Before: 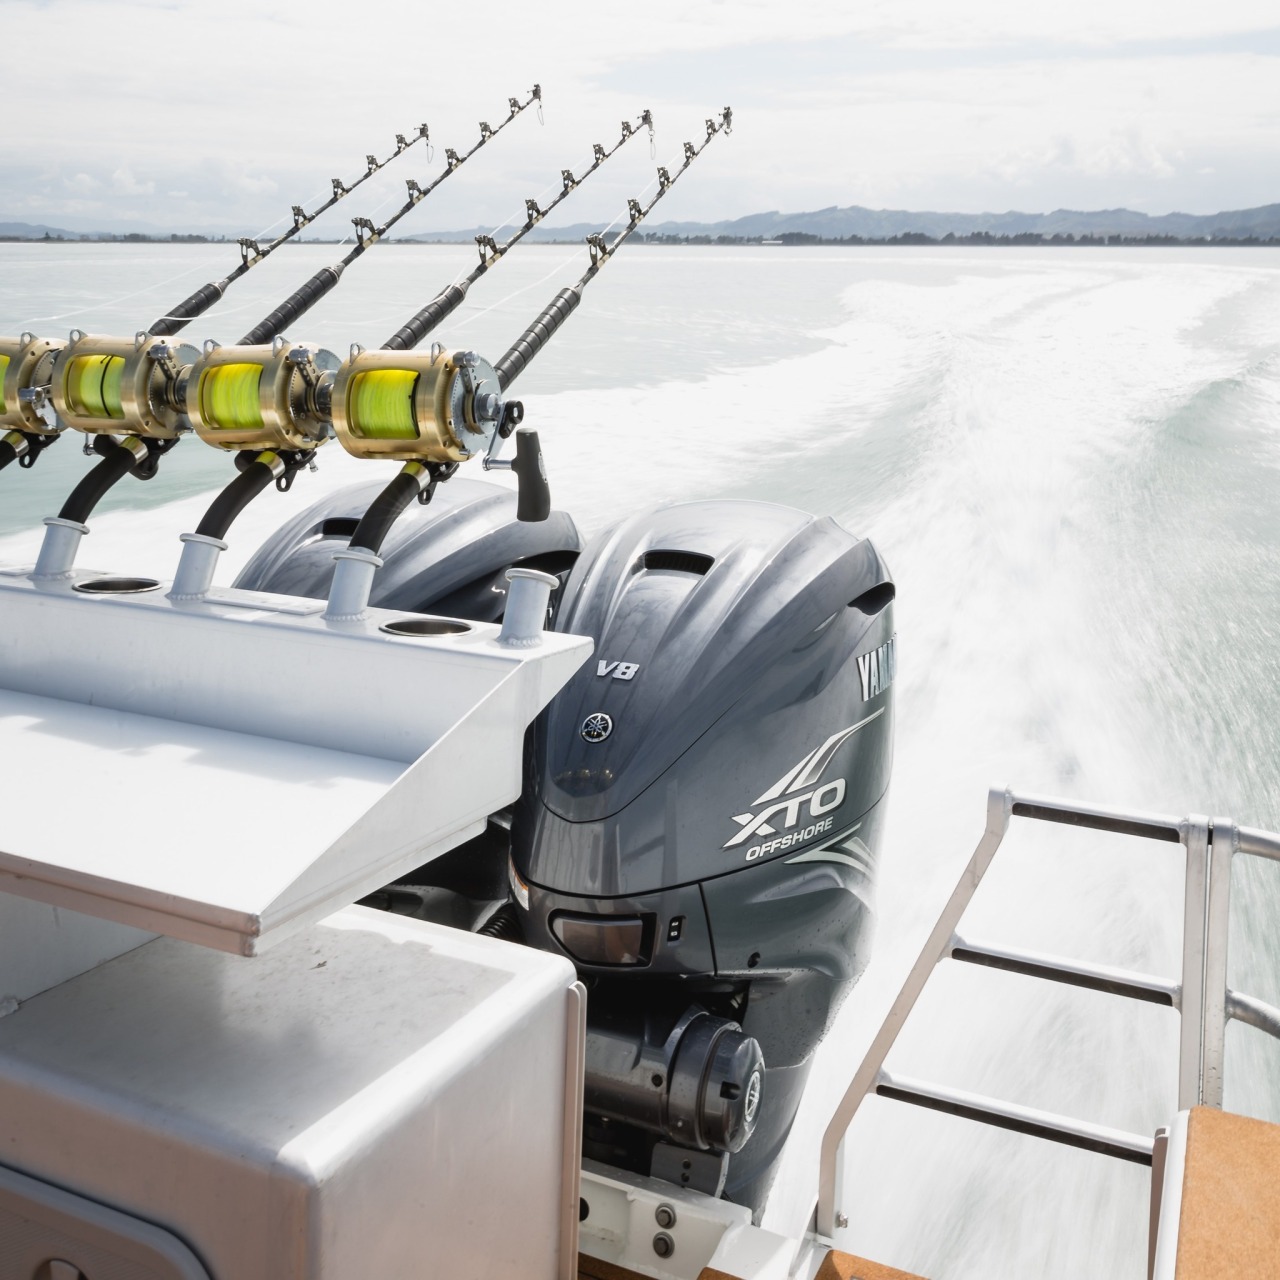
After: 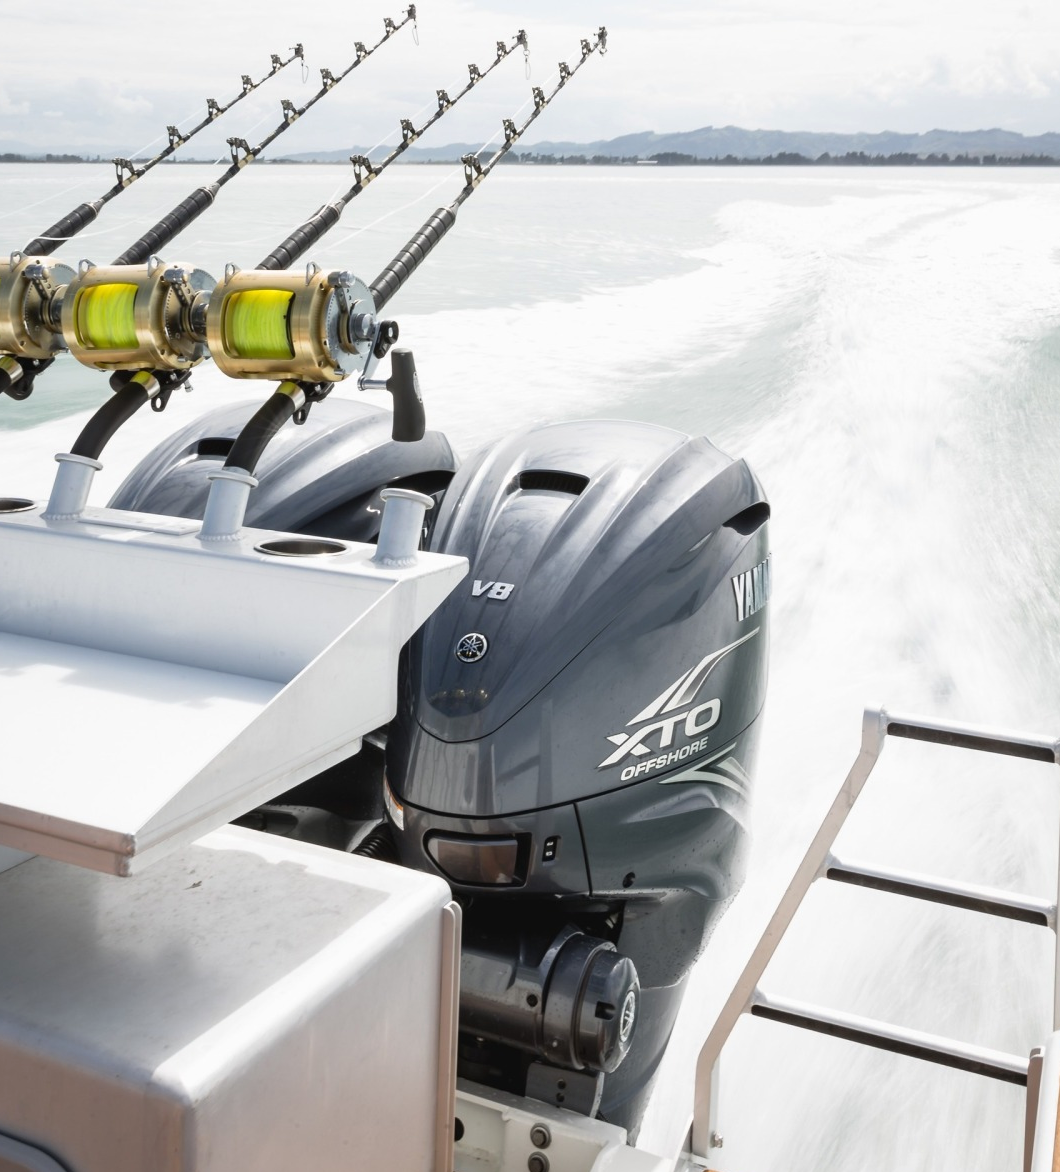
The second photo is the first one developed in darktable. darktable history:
exposure: exposure 0.078 EV, compensate highlight preservation false
crop: left 9.807%, top 6.259%, right 7.334%, bottom 2.177%
